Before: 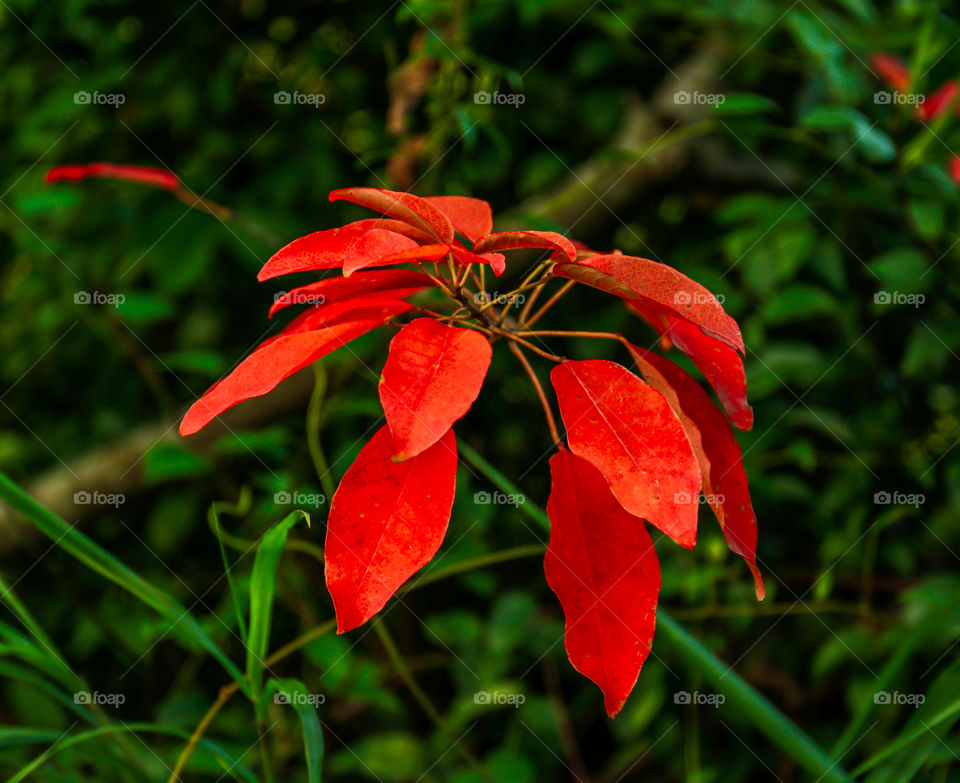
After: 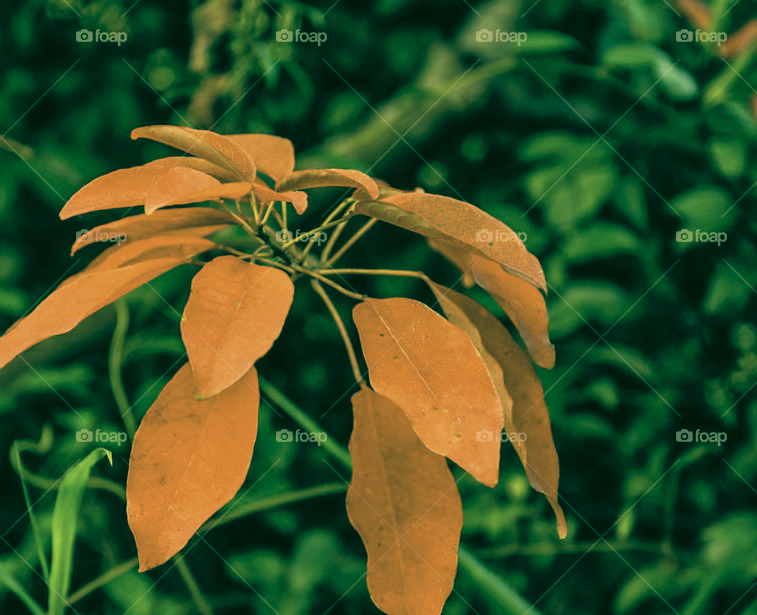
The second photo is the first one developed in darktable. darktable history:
crop and rotate: left 20.666%, top 7.993%, right 0.4%, bottom 13.361%
color correction: highlights a* 2.05, highlights b* 34.45, shadows a* -36.36, shadows b* -5.45
shadows and highlights: shadows 20.78, highlights -82.99, soften with gaussian
exposure: black level correction 0.001, compensate highlight preservation false
contrast brightness saturation: brightness 0.182, saturation -0.498
